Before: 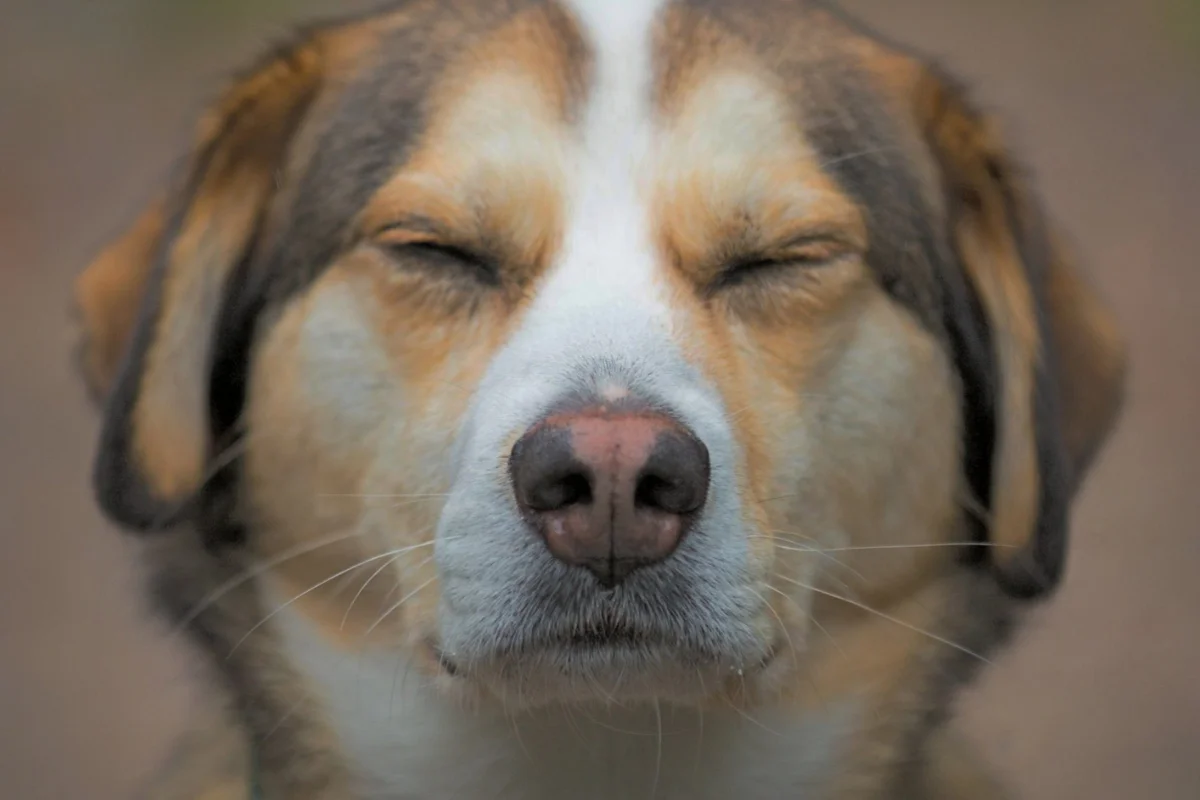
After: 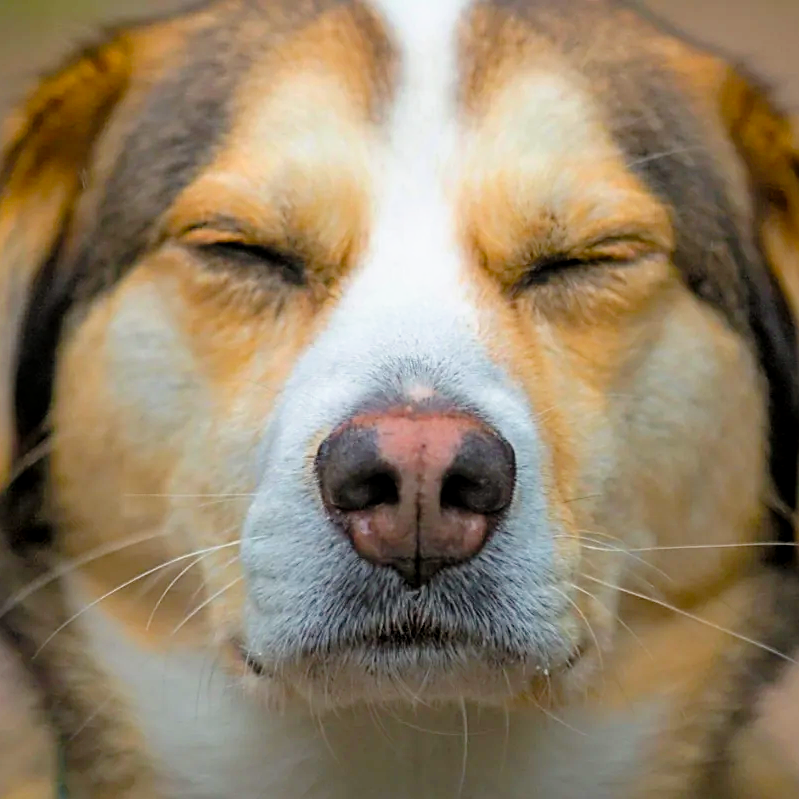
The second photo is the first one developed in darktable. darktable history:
crop and rotate: left 16.17%, right 17.197%
sharpen: on, module defaults
local contrast: on, module defaults
tone curve: curves: ch0 [(0, 0.013) (0.129, 0.1) (0.327, 0.382) (0.489, 0.573) (0.66, 0.748) (0.858, 0.926) (1, 0.977)]; ch1 [(0, 0) (0.353, 0.344) (0.45, 0.46) (0.498, 0.498) (0.521, 0.512) (0.563, 0.559) (0.592, 0.585) (0.647, 0.68) (1, 1)]; ch2 [(0, 0) (0.333, 0.346) (0.375, 0.375) (0.427, 0.44) (0.476, 0.492) (0.511, 0.508) (0.528, 0.533) (0.579, 0.61) (0.612, 0.644) (0.66, 0.715) (1, 1)], preserve colors none
velvia: strength 31.63%, mid-tones bias 0.207
